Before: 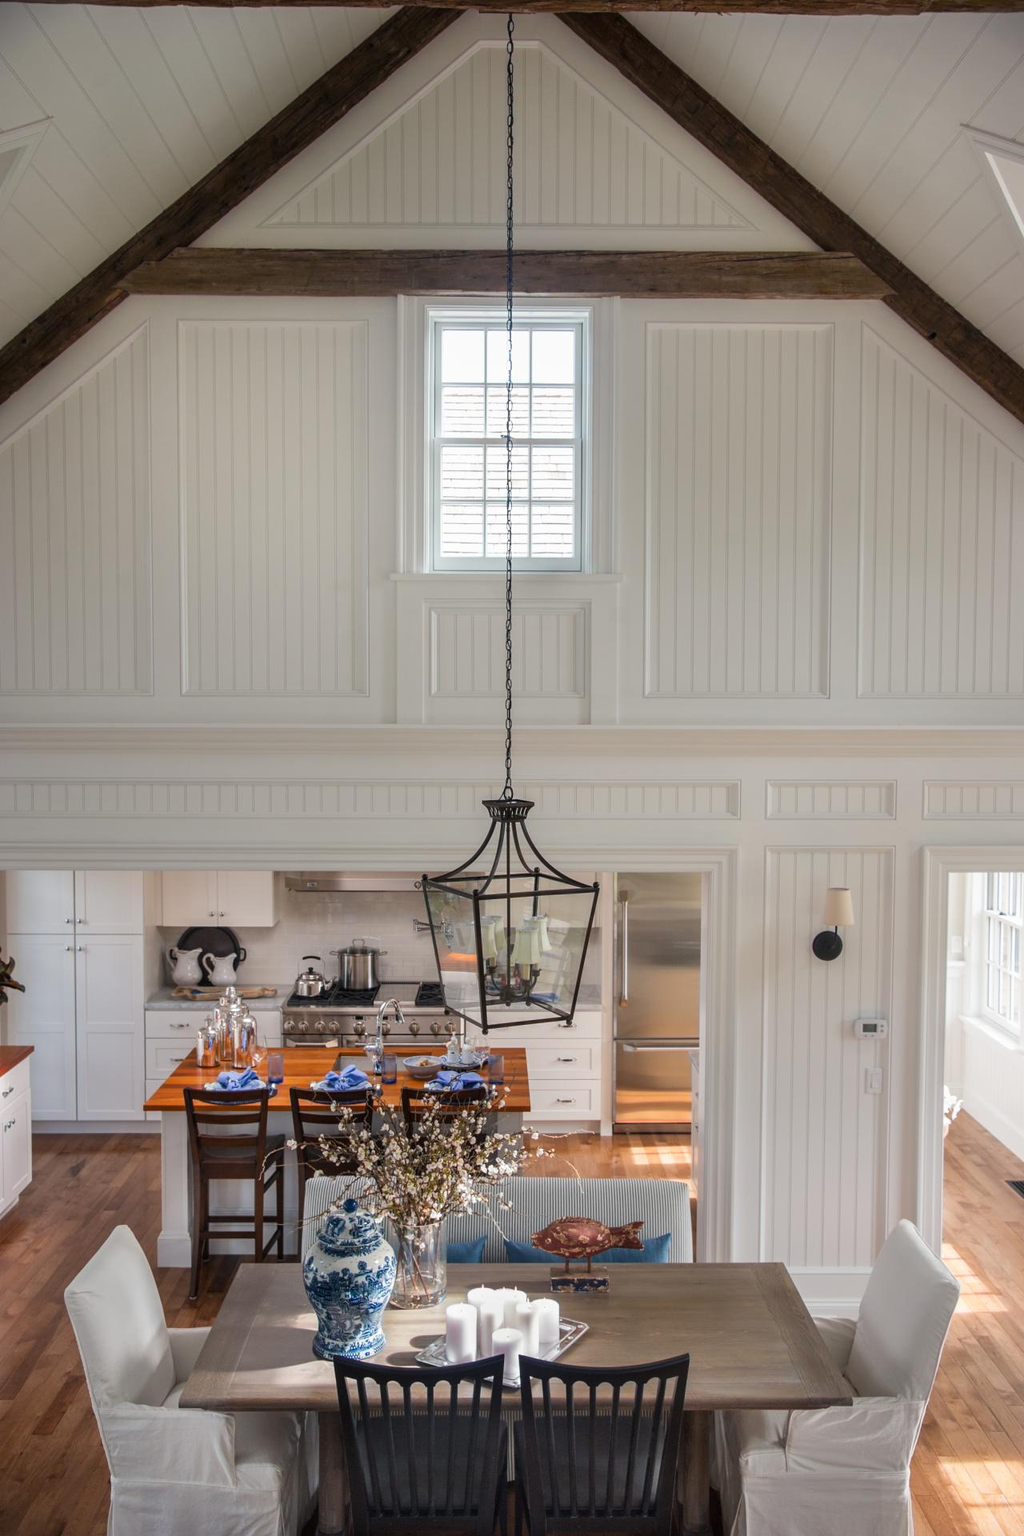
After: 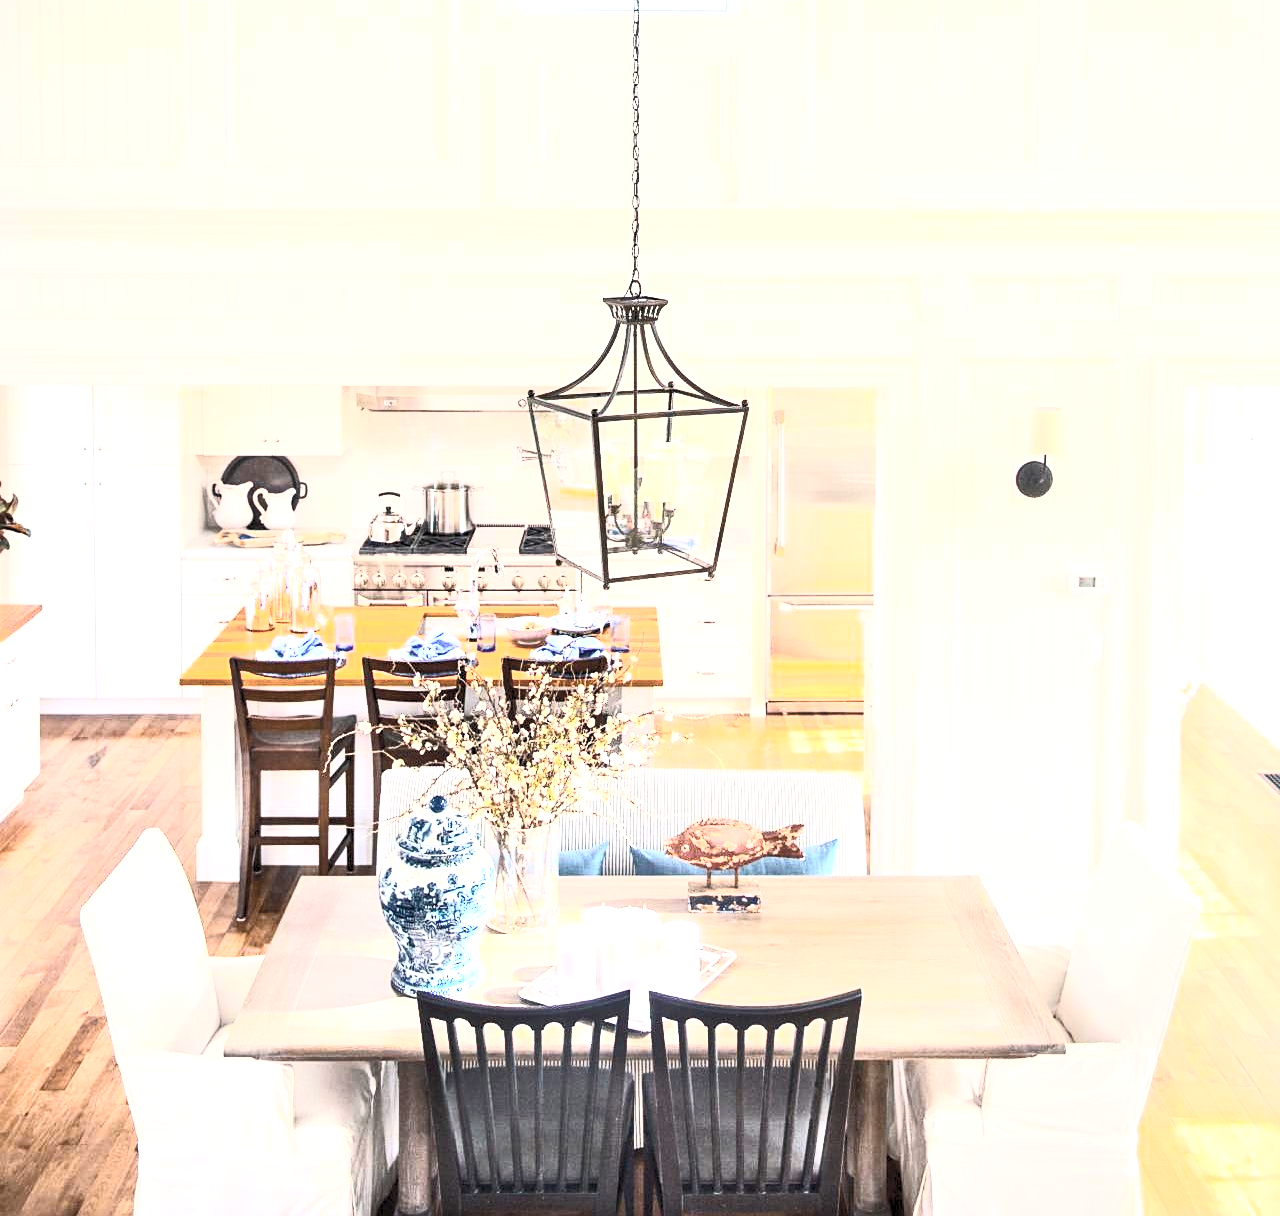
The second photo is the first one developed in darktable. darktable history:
exposure: black level correction 0.001, exposure 1.718 EV, compensate highlight preservation false
local contrast: highlights 100%, shadows 97%, detail 119%, midtone range 0.2
tone equalizer: smoothing diameter 2.14%, edges refinement/feathering 18.58, mask exposure compensation -1.57 EV, filter diffusion 5
crop and rotate: top 36.616%
contrast brightness saturation: contrast 0.555, brightness 0.577, saturation -0.341
sharpen: amount 0.2
color balance rgb: highlights gain › chroma 1.423%, highlights gain › hue 50.45°, global offset › luminance -0.365%, linear chroma grading › global chroma 0.449%, perceptual saturation grading › global saturation 11.468%, perceptual brilliance grading › highlights 7.843%, perceptual brilliance grading › mid-tones 4.298%, perceptual brilliance grading › shadows 2.174%, global vibrance 29.293%
